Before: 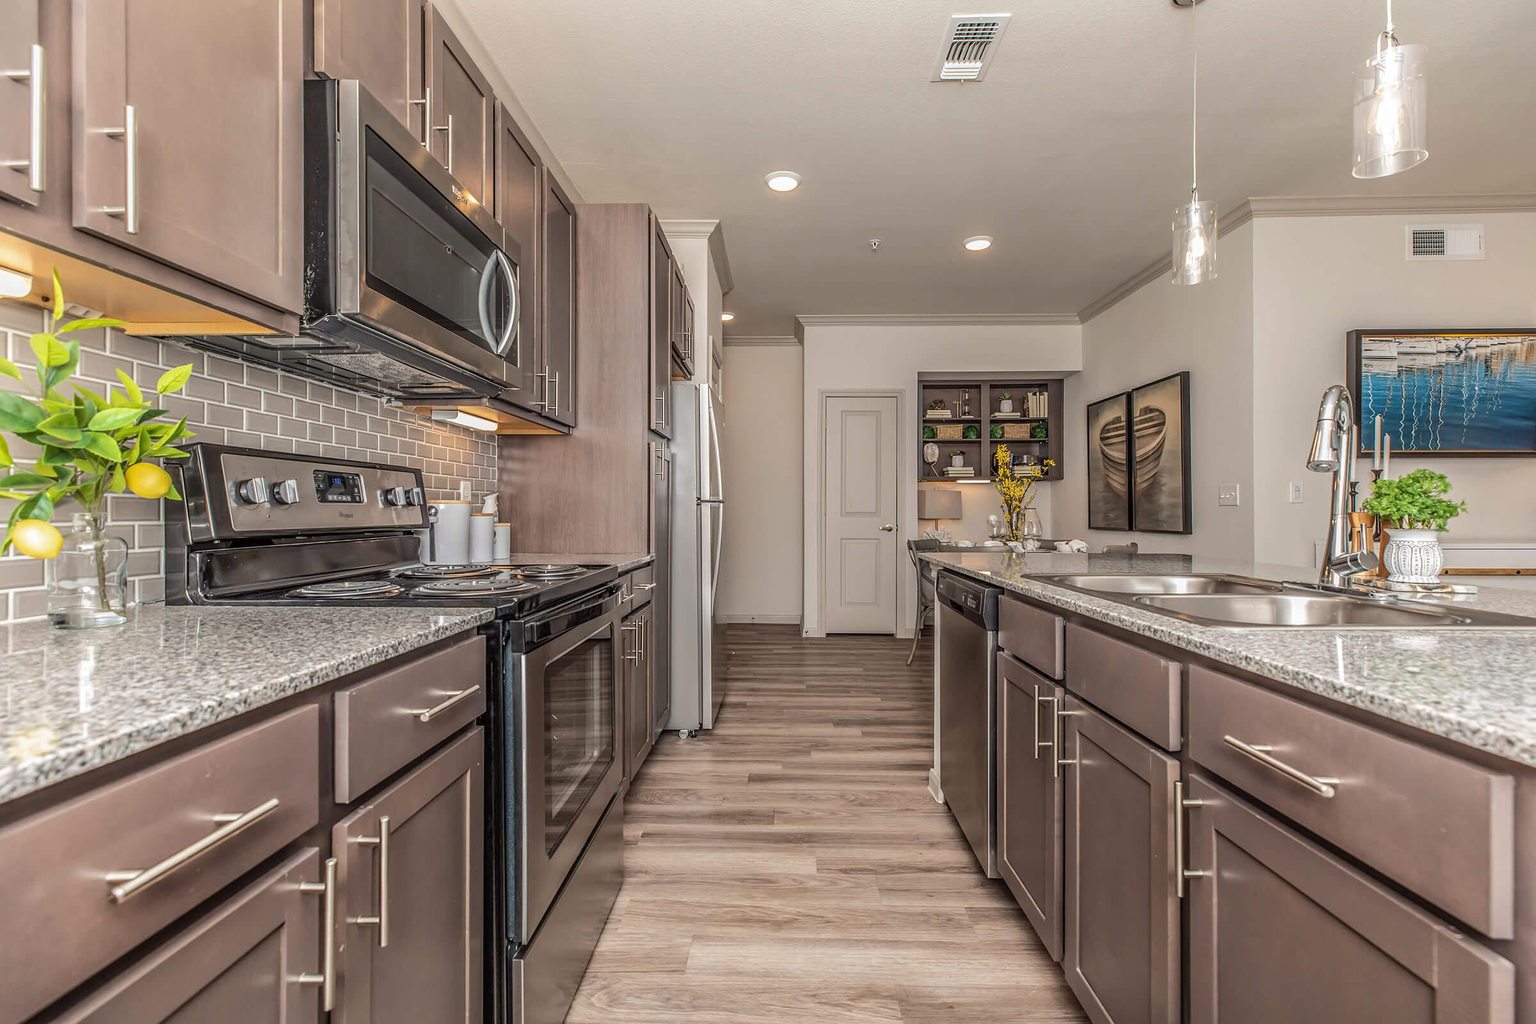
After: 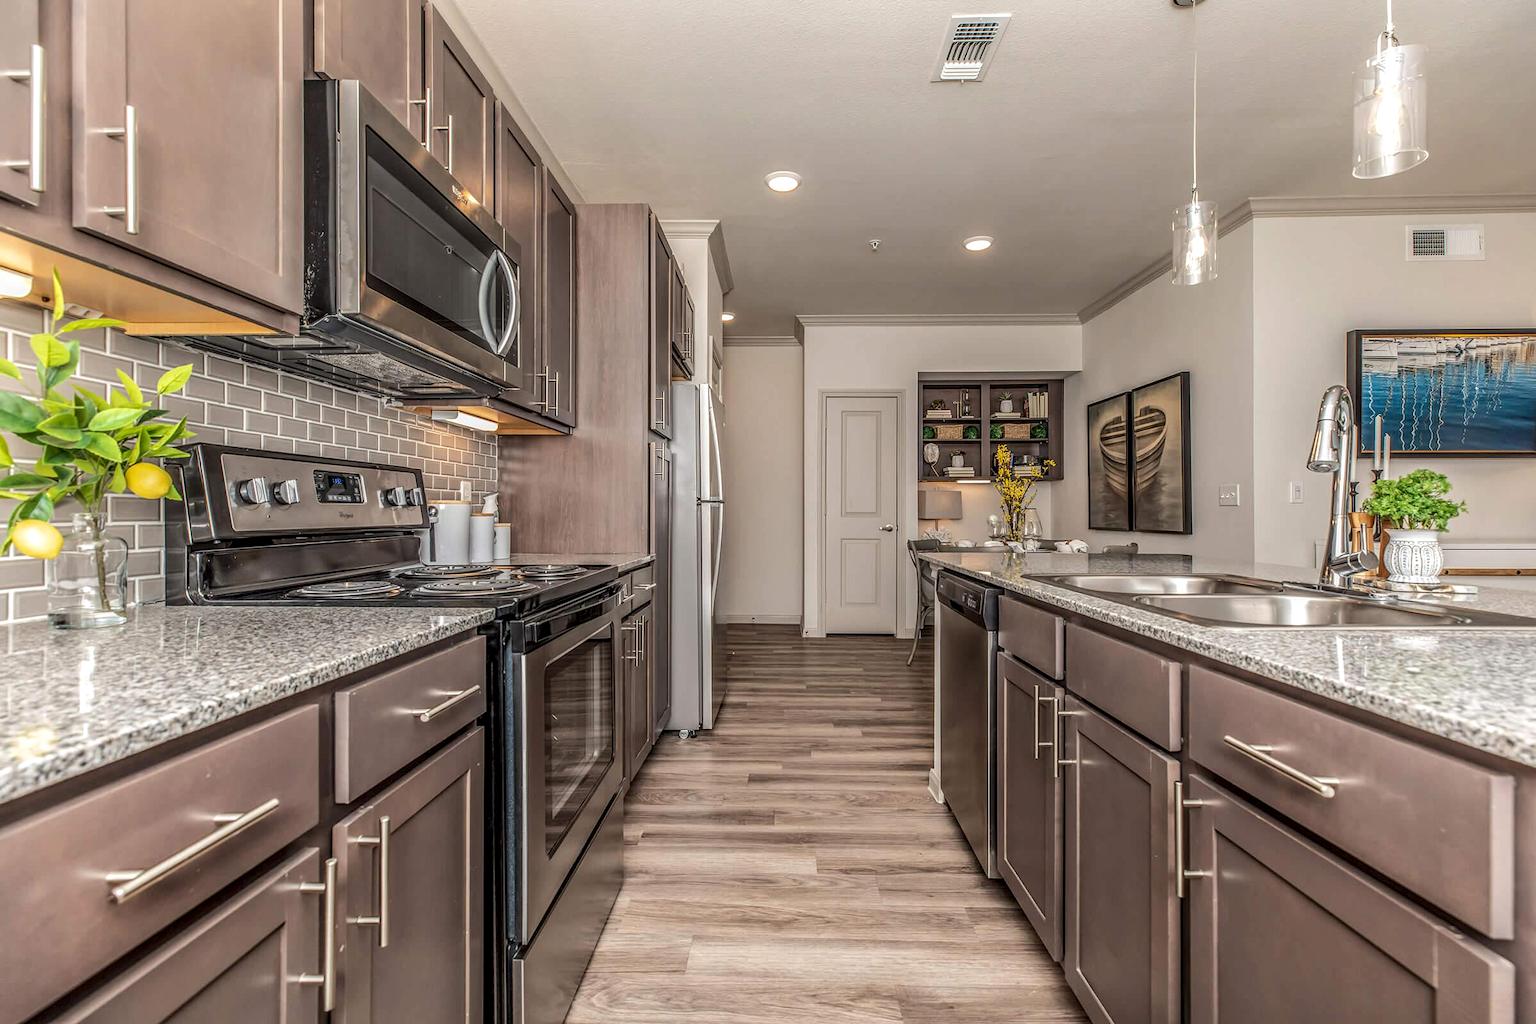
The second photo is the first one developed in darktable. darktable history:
local contrast: on, module defaults
contrast brightness saturation: contrast 0.08, saturation 0.02
